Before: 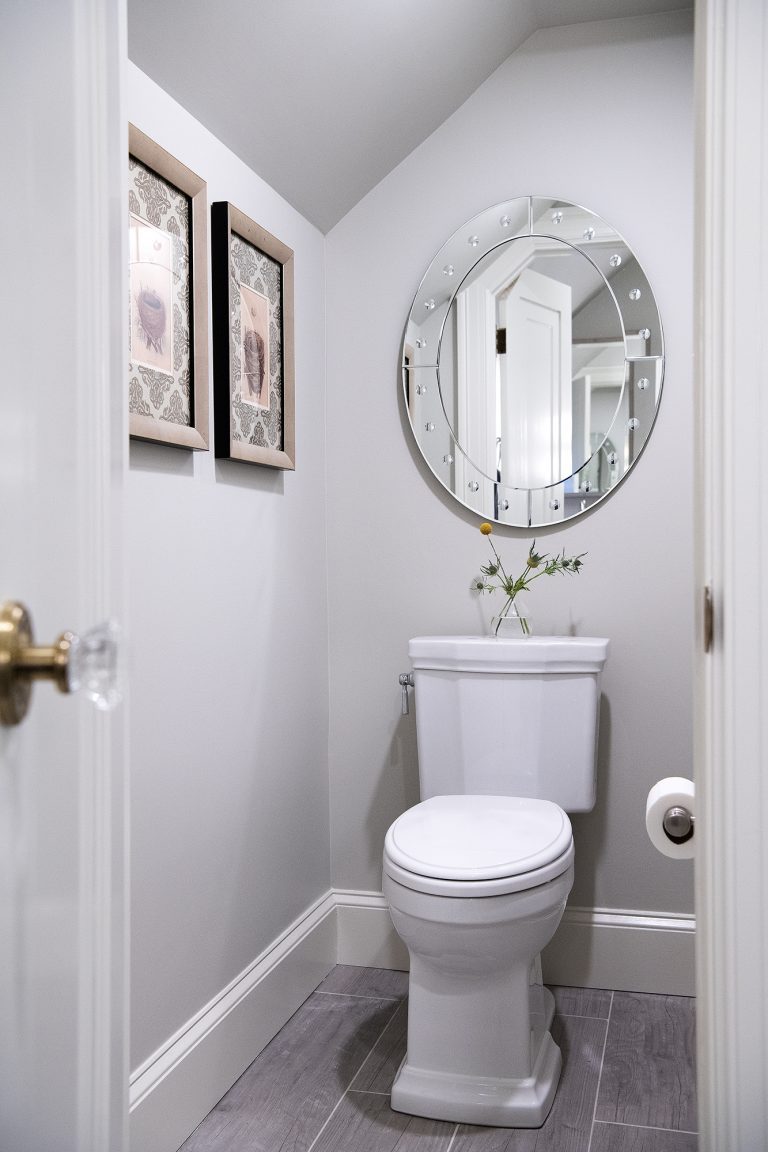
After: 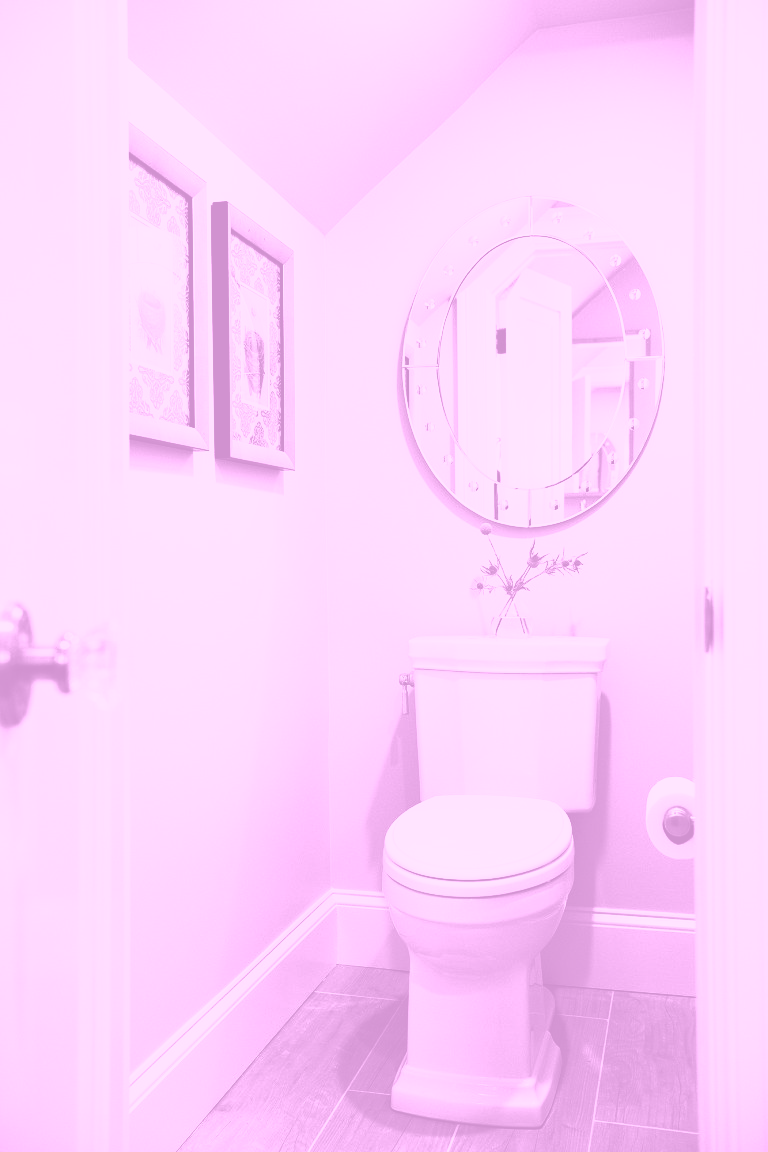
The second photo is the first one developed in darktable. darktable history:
colorize: hue 331.2°, saturation 75%, source mix 30.28%, lightness 70.52%, version 1
tone curve: curves: ch0 [(0, 0) (0.003, 0.003) (0.011, 0.005) (0.025, 0.005) (0.044, 0.008) (0.069, 0.015) (0.1, 0.023) (0.136, 0.032) (0.177, 0.046) (0.224, 0.072) (0.277, 0.124) (0.335, 0.174) (0.399, 0.253) (0.468, 0.365) (0.543, 0.519) (0.623, 0.675) (0.709, 0.805) (0.801, 0.908) (0.898, 0.97) (1, 1)], preserve colors none
